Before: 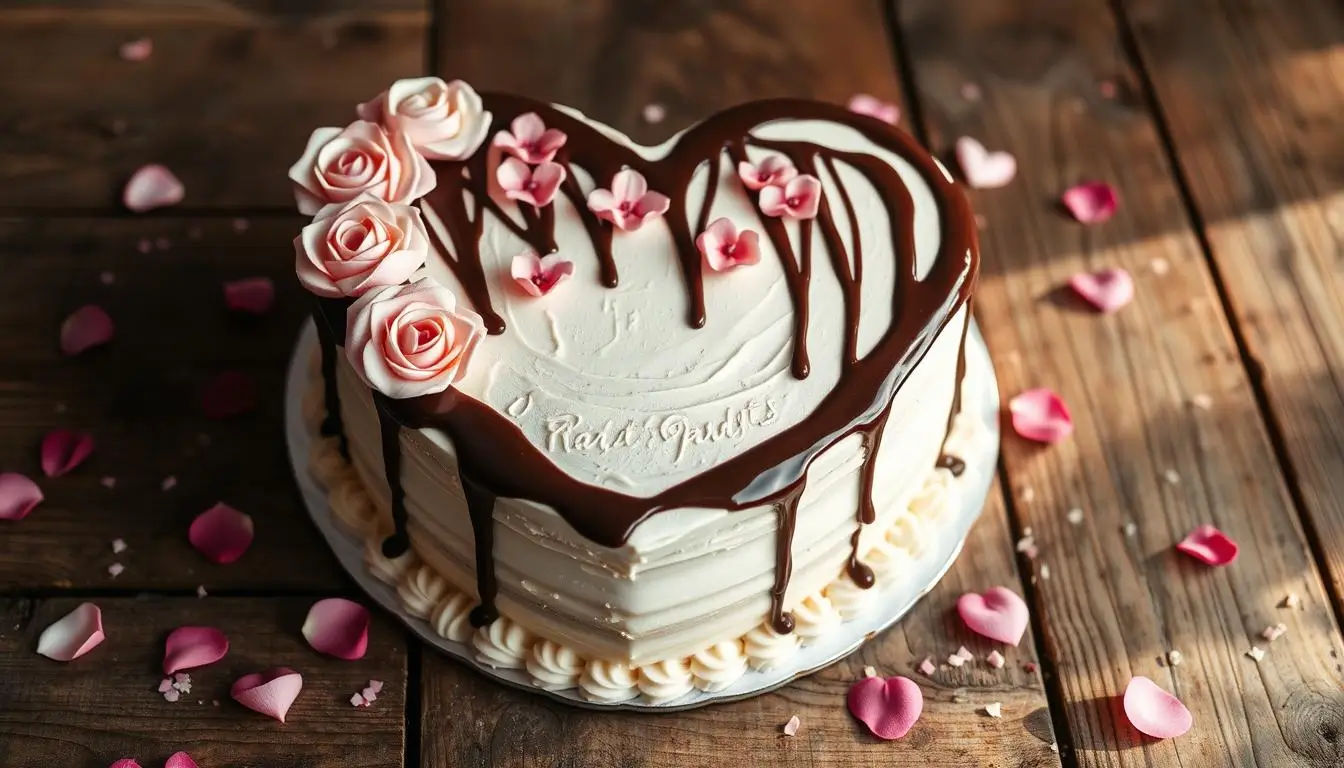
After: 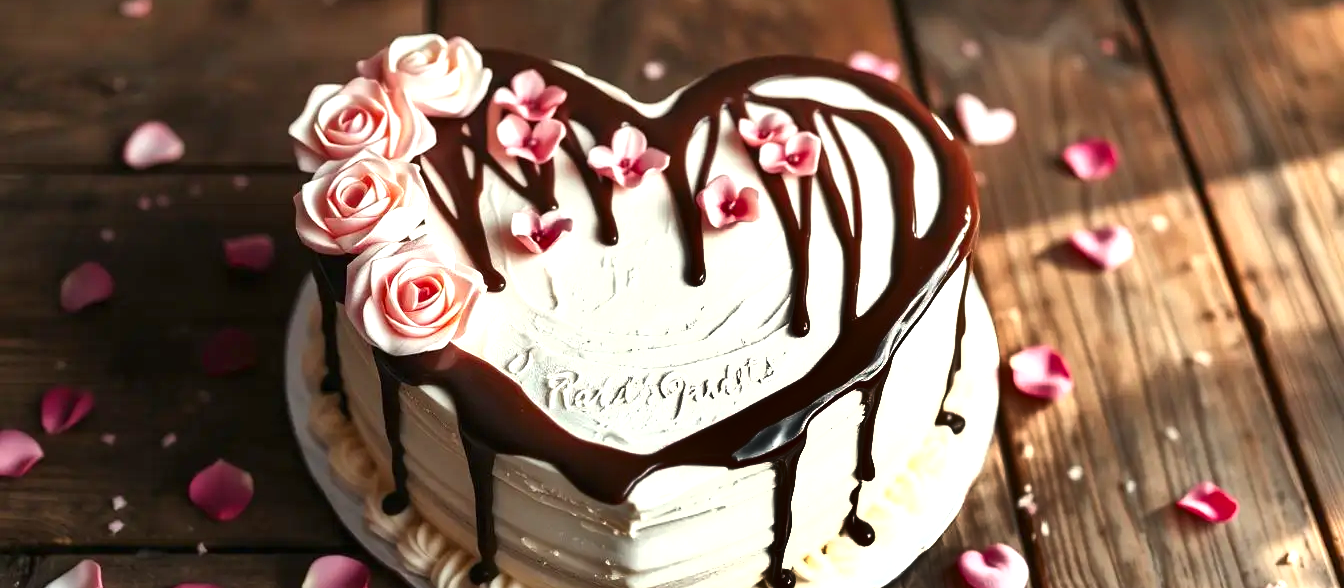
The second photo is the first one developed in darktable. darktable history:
exposure: exposure 0.779 EV, compensate highlight preservation false
crop: top 5.65%, bottom 17.68%
shadows and highlights: shadows 20.93, highlights -82.88, highlights color adjustment 0.354%, soften with gaussian
